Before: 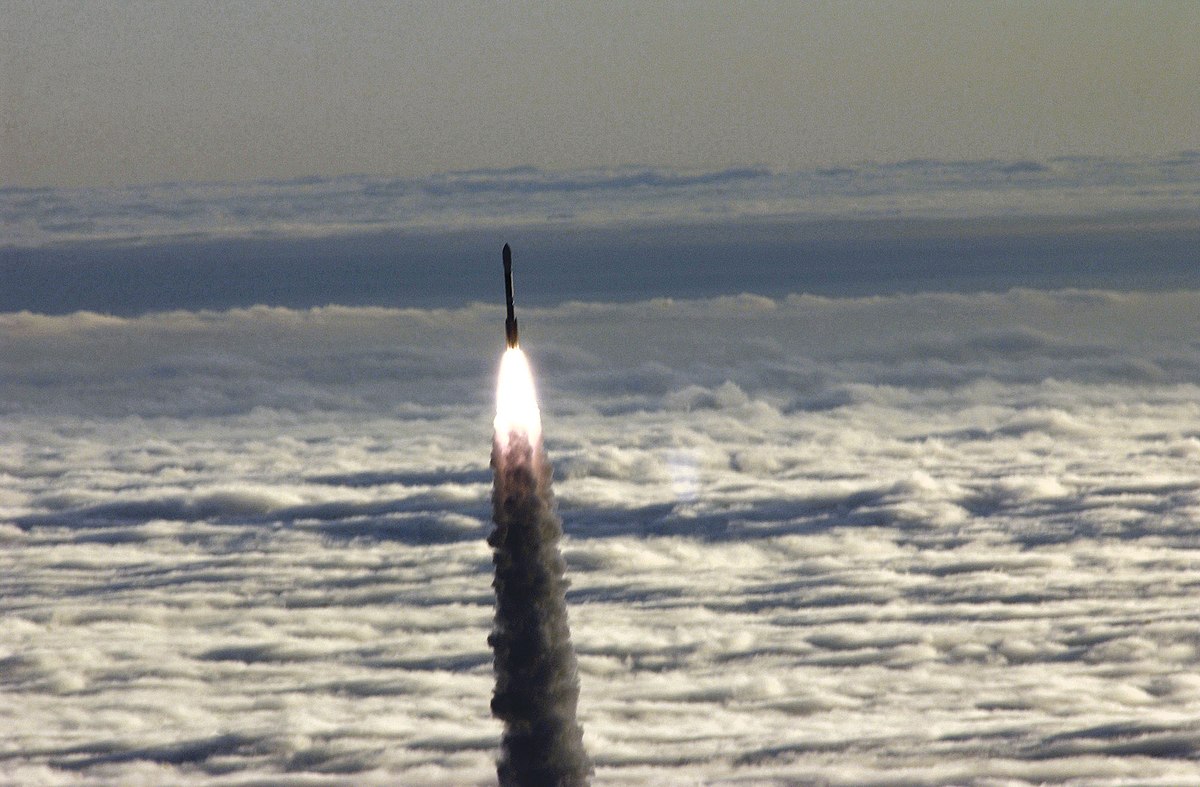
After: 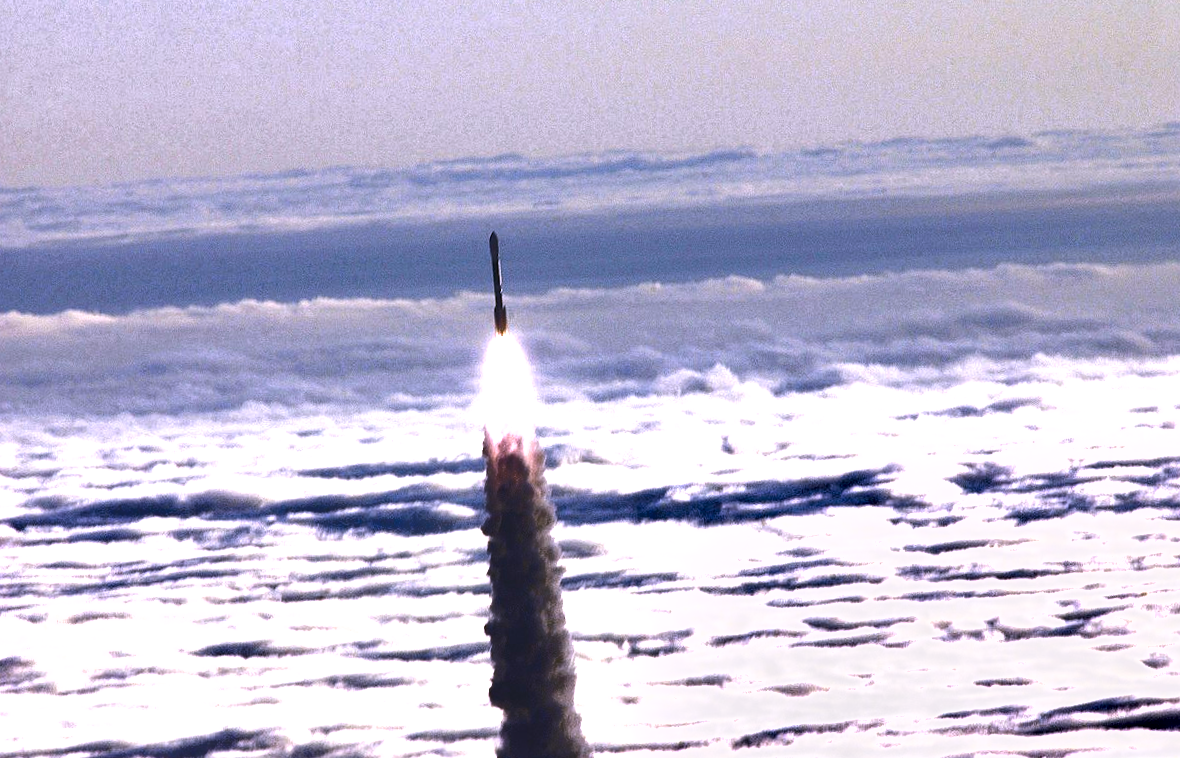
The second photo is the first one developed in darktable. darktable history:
rotate and perspective: rotation -1.42°, crop left 0.016, crop right 0.984, crop top 0.035, crop bottom 0.965
exposure: black level correction 0, exposure 1.45 EV, compensate exposure bias true, compensate highlight preservation false
white balance: red 1.042, blue 1.17
contrast equalizer: octaves 7, y [[0.6 ×6], [0.55 ×6], [0 ×6], [0 ×6], [0 ×6]], mix -0.1
shadows and highlights: shadows 60, soften with gaussian
color zones: curves: ch2 [(0, 0.5) (0.143, 0.5) (0.286, 0.489) (0.415, 0.421) (0.571, 0.5) (0.714, 0.5) (0.857, 0.5) (1, 0.5)]
